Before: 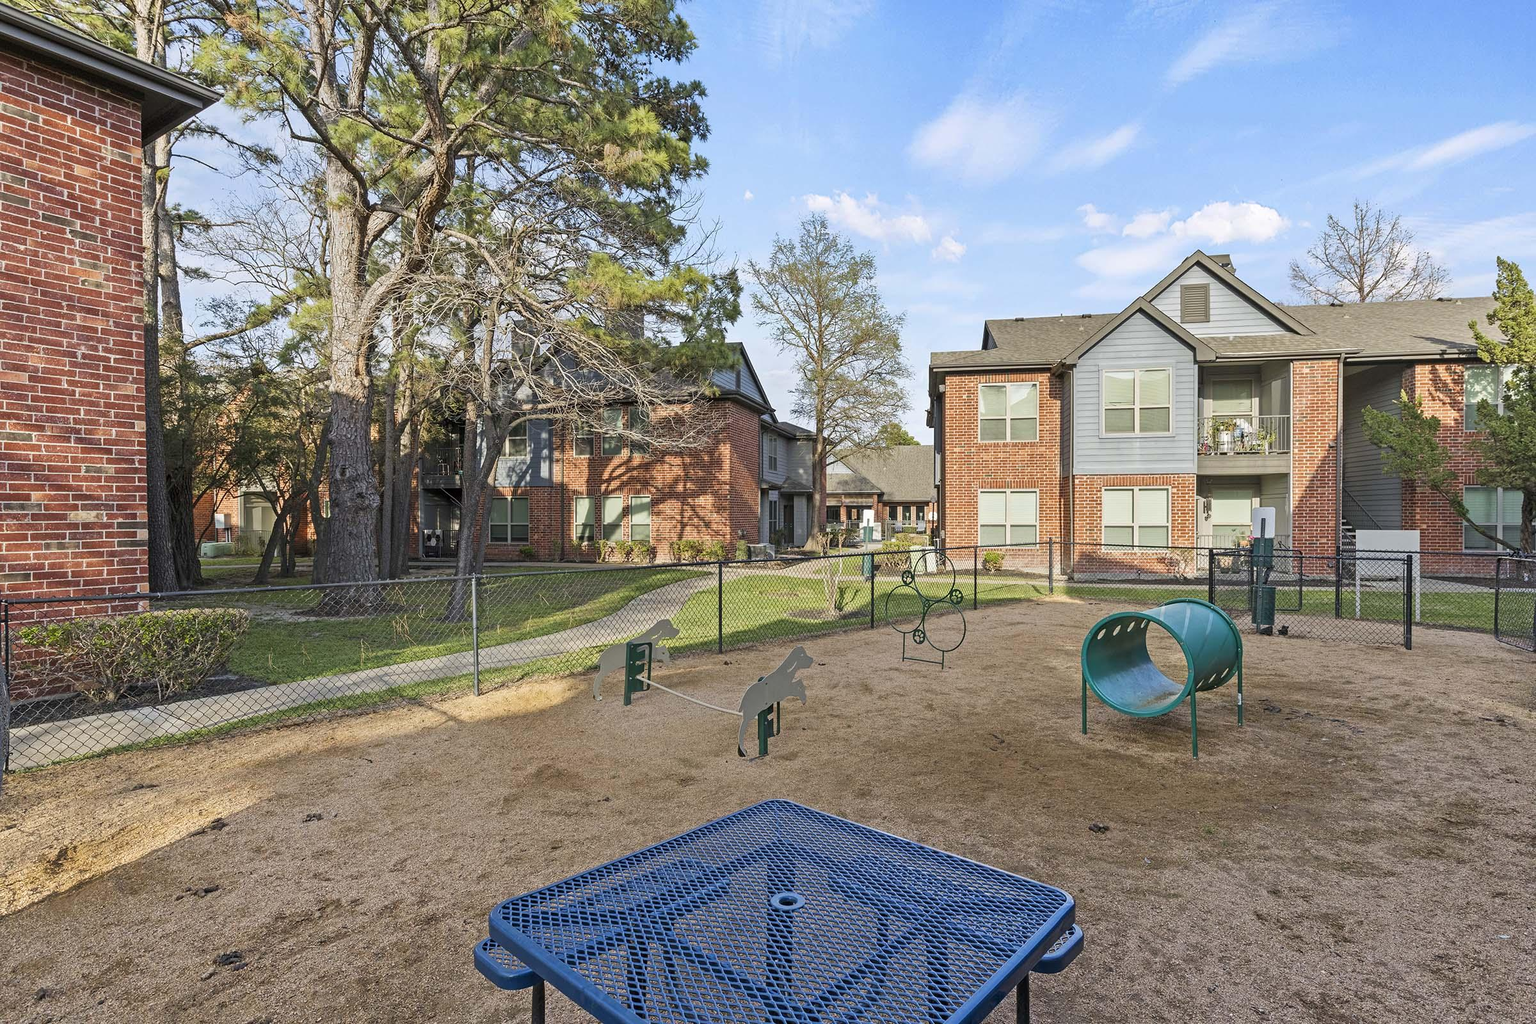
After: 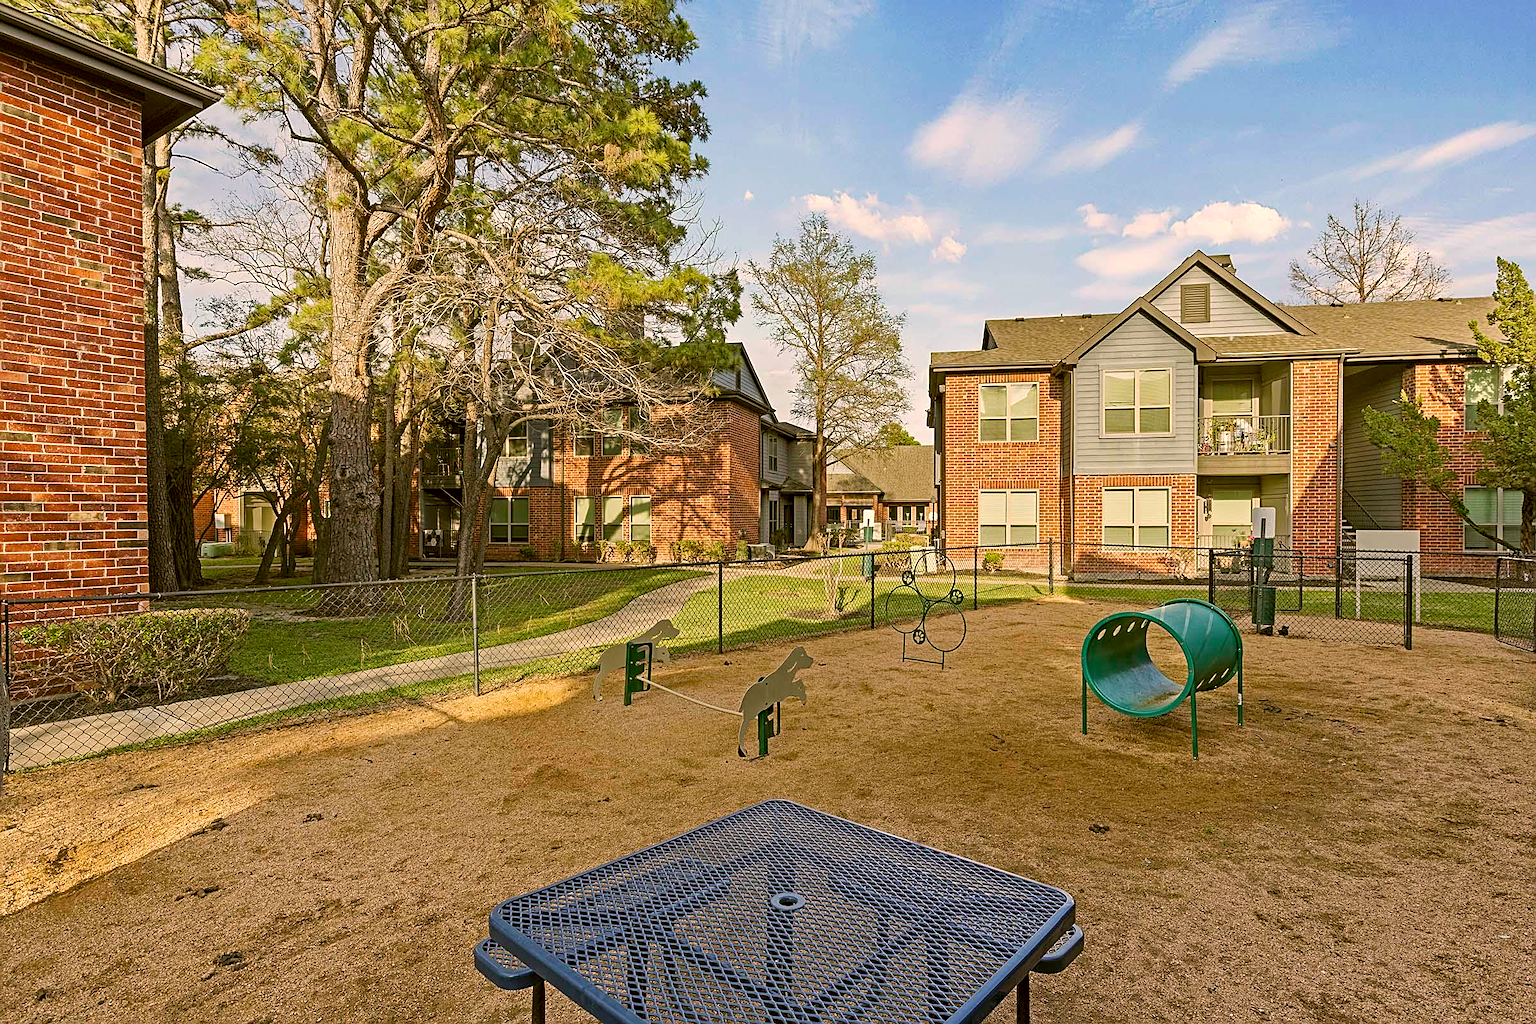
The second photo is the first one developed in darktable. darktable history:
color correction: highlights a* 8.87, highlights b* 15.55, shadows a* -0.483, shadows b* 26.29
exposure: compensate highlight preservation false
sharpen: on, module defaults
haze removal: strength 0.424, adaptive false
